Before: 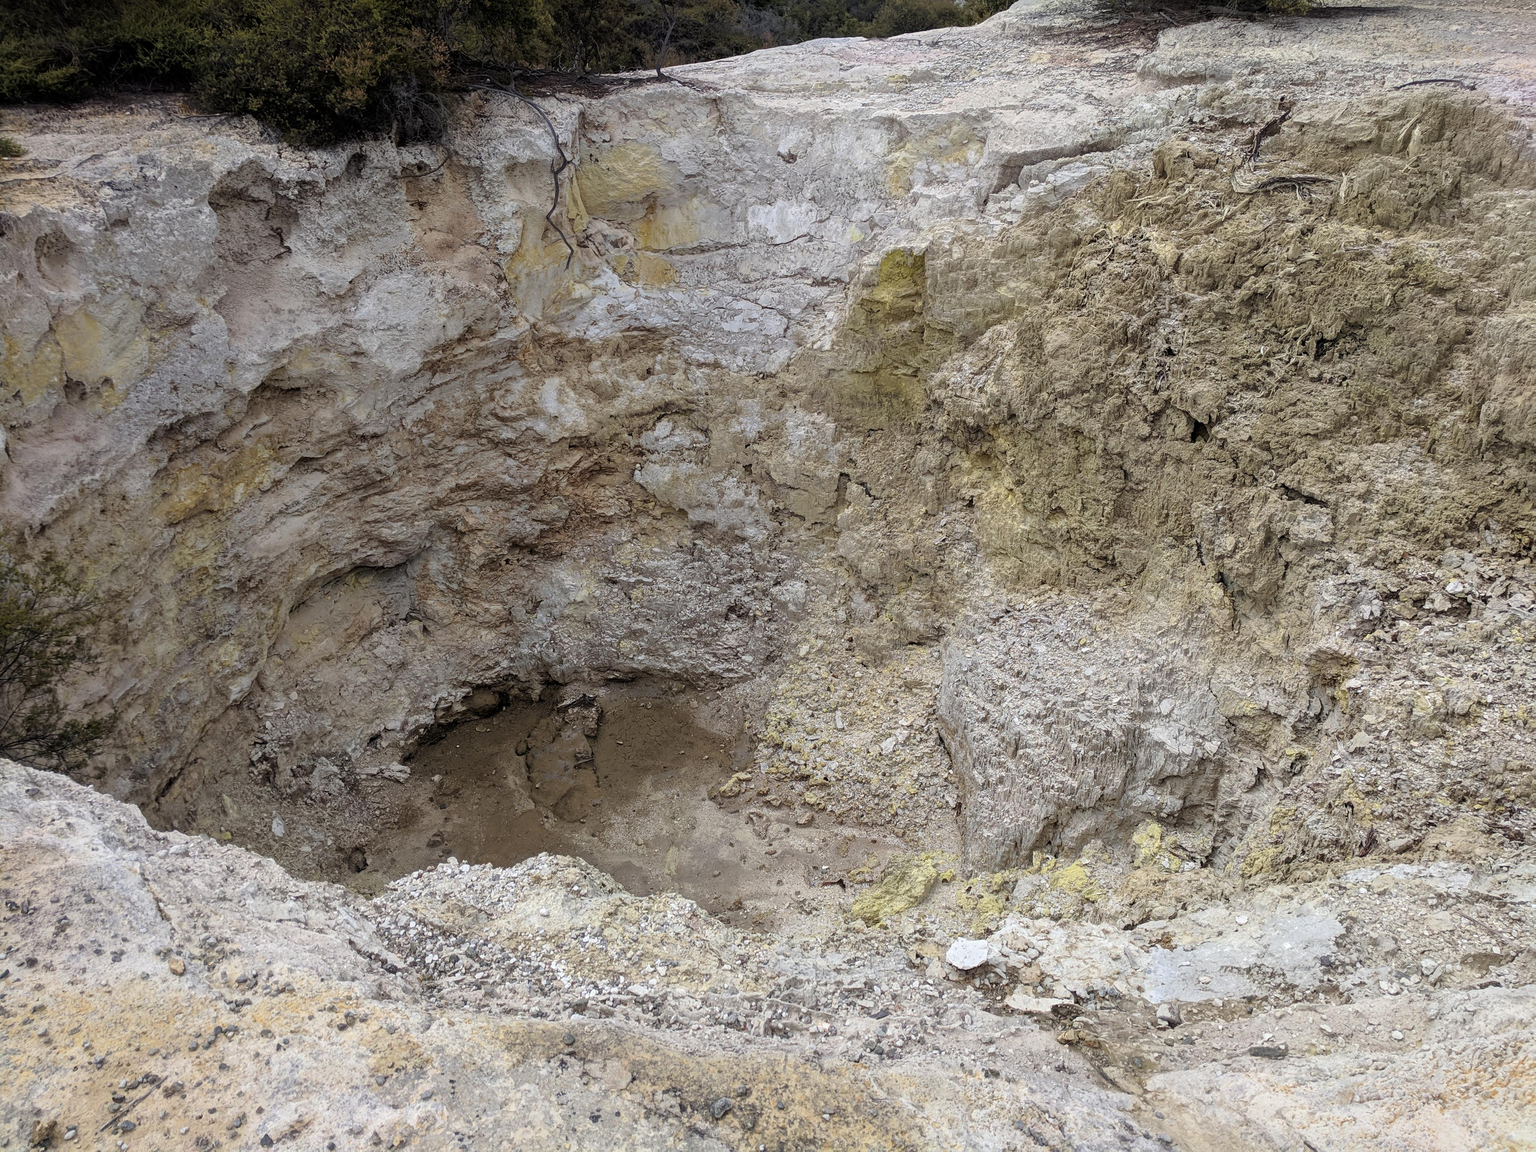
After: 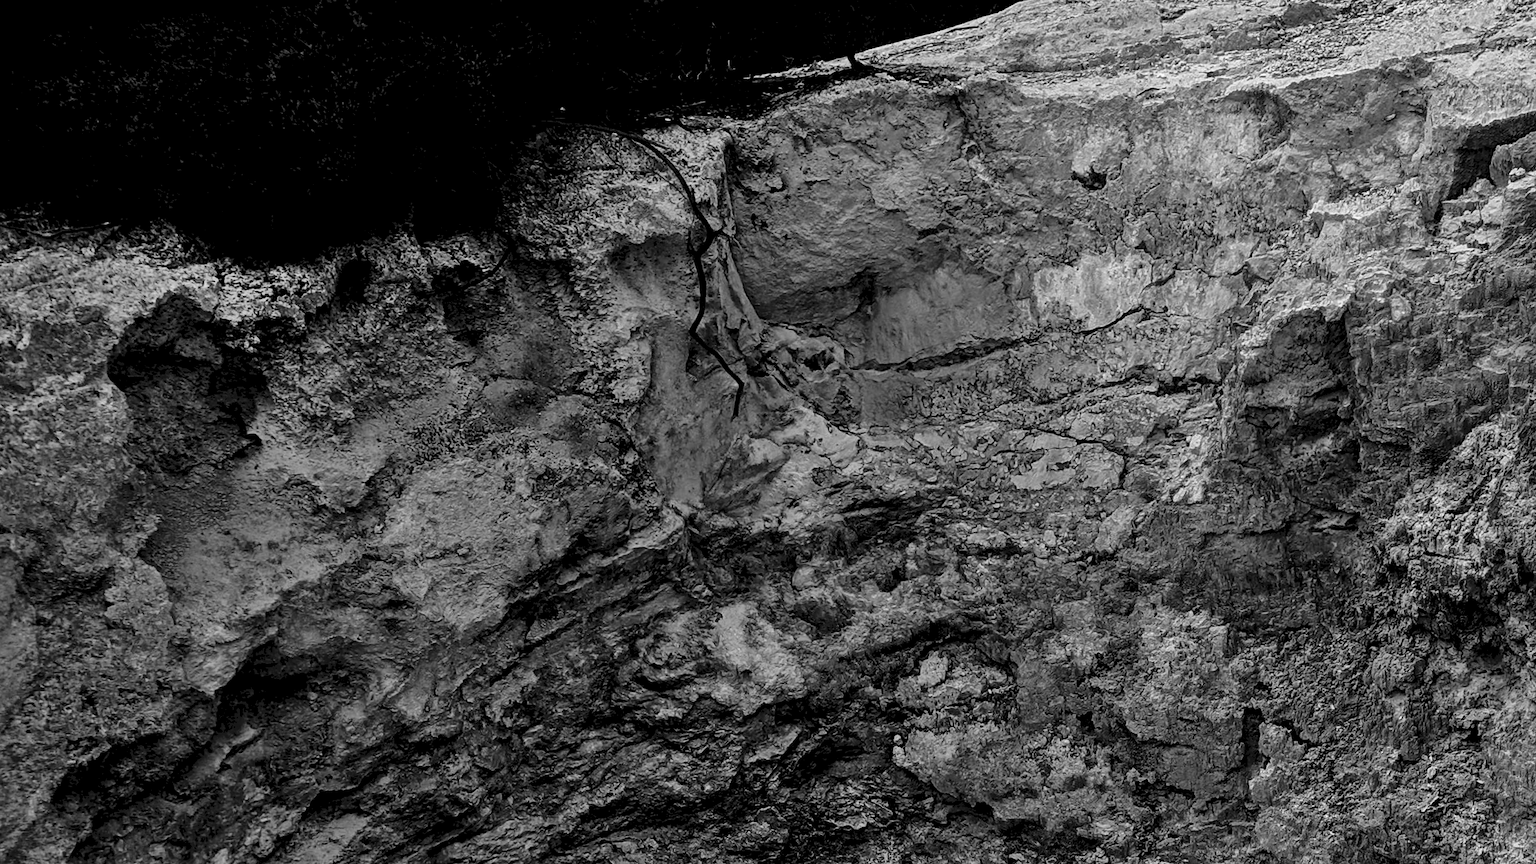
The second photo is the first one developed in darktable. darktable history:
rotate and perspective: rotation -6.83°, automatic cropping off
tone curve: curves: ch0 [(0, 0) (0.003, 0.046) (0.011, 0.052) (0.025, 0.059) (0.044, 0.069) (0.069, 0.084) (0.1, 0.107) (0.136, 0.133) (0.177, 0.171) (0.224, 0.216) (0.277, 0.293) (0.335, 0.371) (0.399, 0.481) (0.468, 0.577) (0.543, 0.662) (0.623, 0.749) (0.709, 0.831) (0.801, 0.891) (0.898, 0.942) (1, 1)], preserve colors none
crop: left 10.121%, top 10.631%, right 36.218%, bottom 51.526%
color balance rgb: shadows lift › luminance -18.76%, shadows lift › chroma 35.44%, power › luminance -3.76%, power › hue 142.17°, highlights gain › chroma 7.5%, highlights gain › hue 184.75°, global offset › luminance -0.52%, global offset › chroma 0.91%, global offset › hue 173.36°, shadows fall-off 300%, white fulcrum 2 EV, highlights fall-off 300%, linear chroma grading › shadows 17.19%, linear chroma grading › highlights 61.12%, linear chroma grading › global chroma 50%, hue shift -150.52°, perceptual brilliance grading › global brilliance 12%, mask middle-gray fulcrum 100%, contrast gray fulcrum 38.43%, contrast 35.15%, saturation formula JzAzBz (2021)
exposure: black level correction 0.046, exposure -0.228 EV, compensate highlight preservation false
monochrome: on, module defaults
shadows and highlights: soften with gaussian
